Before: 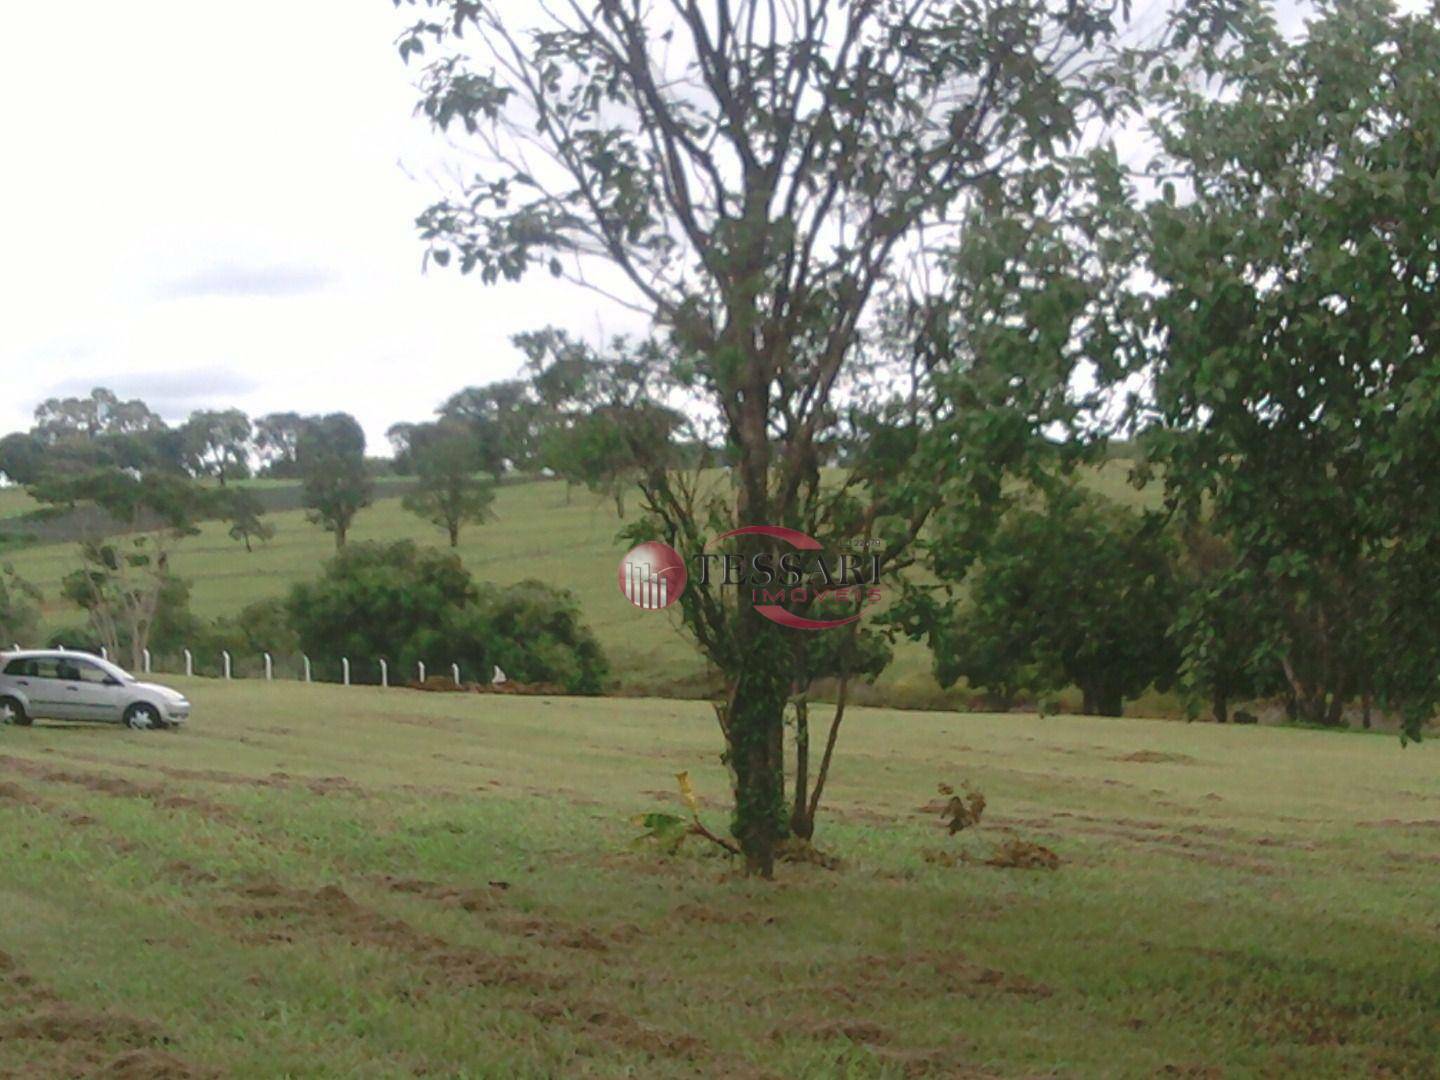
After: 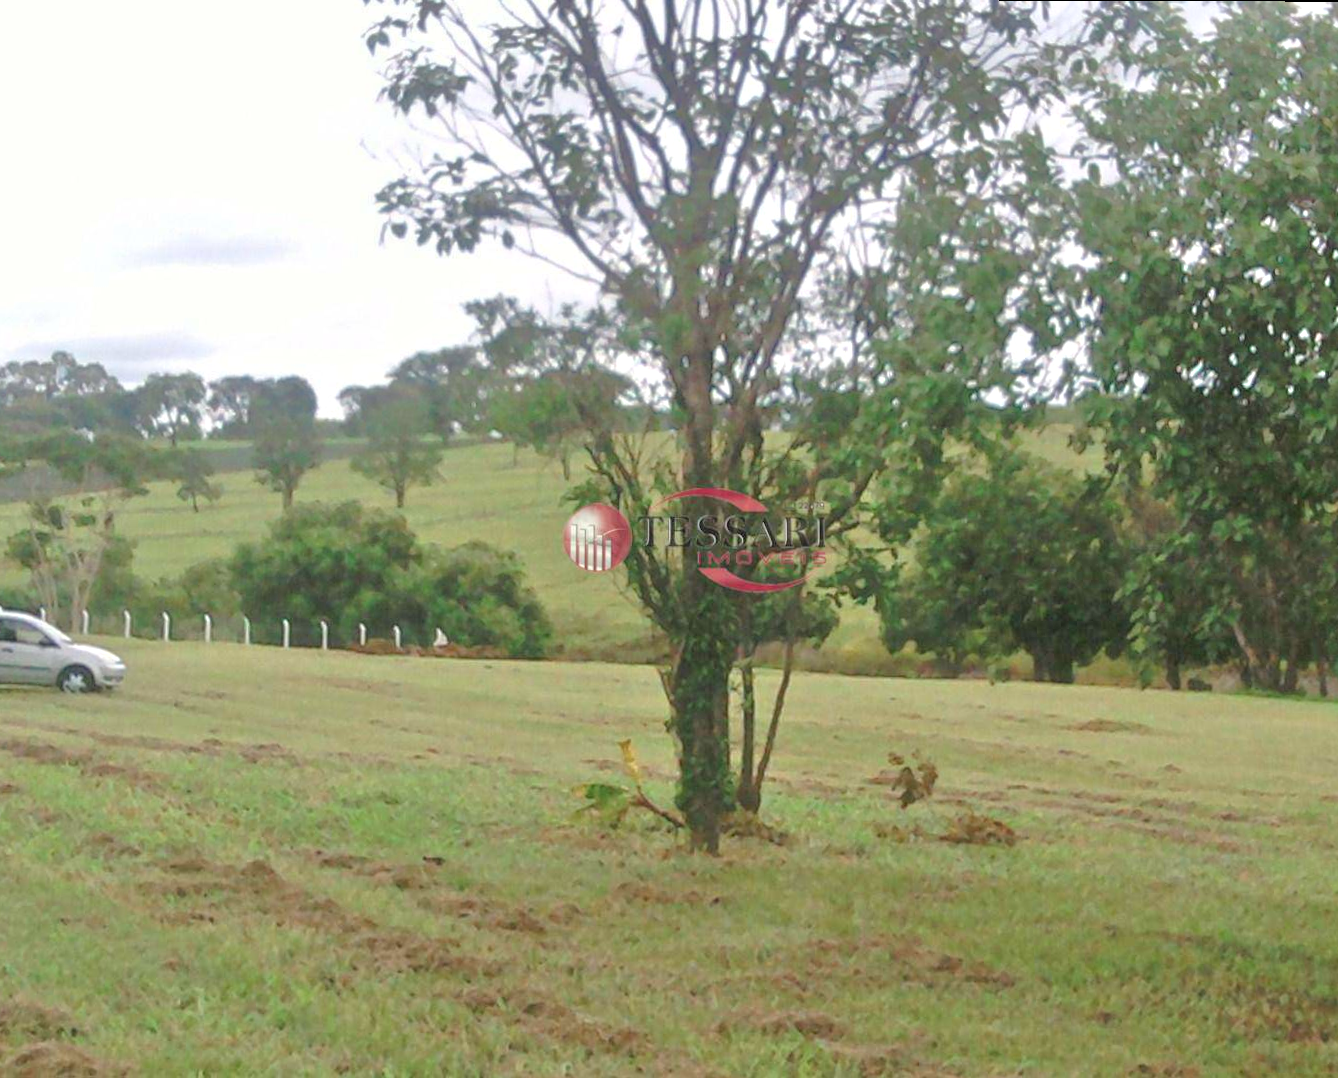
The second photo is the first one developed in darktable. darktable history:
rotate and perspective: rotation 0.215°, lens shift (vertical) -0.139, crop left 0.069, crop right 0.939, crop top 0.002, crop bottom 0.996
tone equalizer: -7 EV 0.15 EV, -6 EV 0.6 EV, -5 EV 1.15 EV, -4 EV 1.33 EV, -3 EV 1.15 EV, -2 EV 0.6 EV, -1 EV 0.15 EV, mask exposure compensation -0.5 EV
